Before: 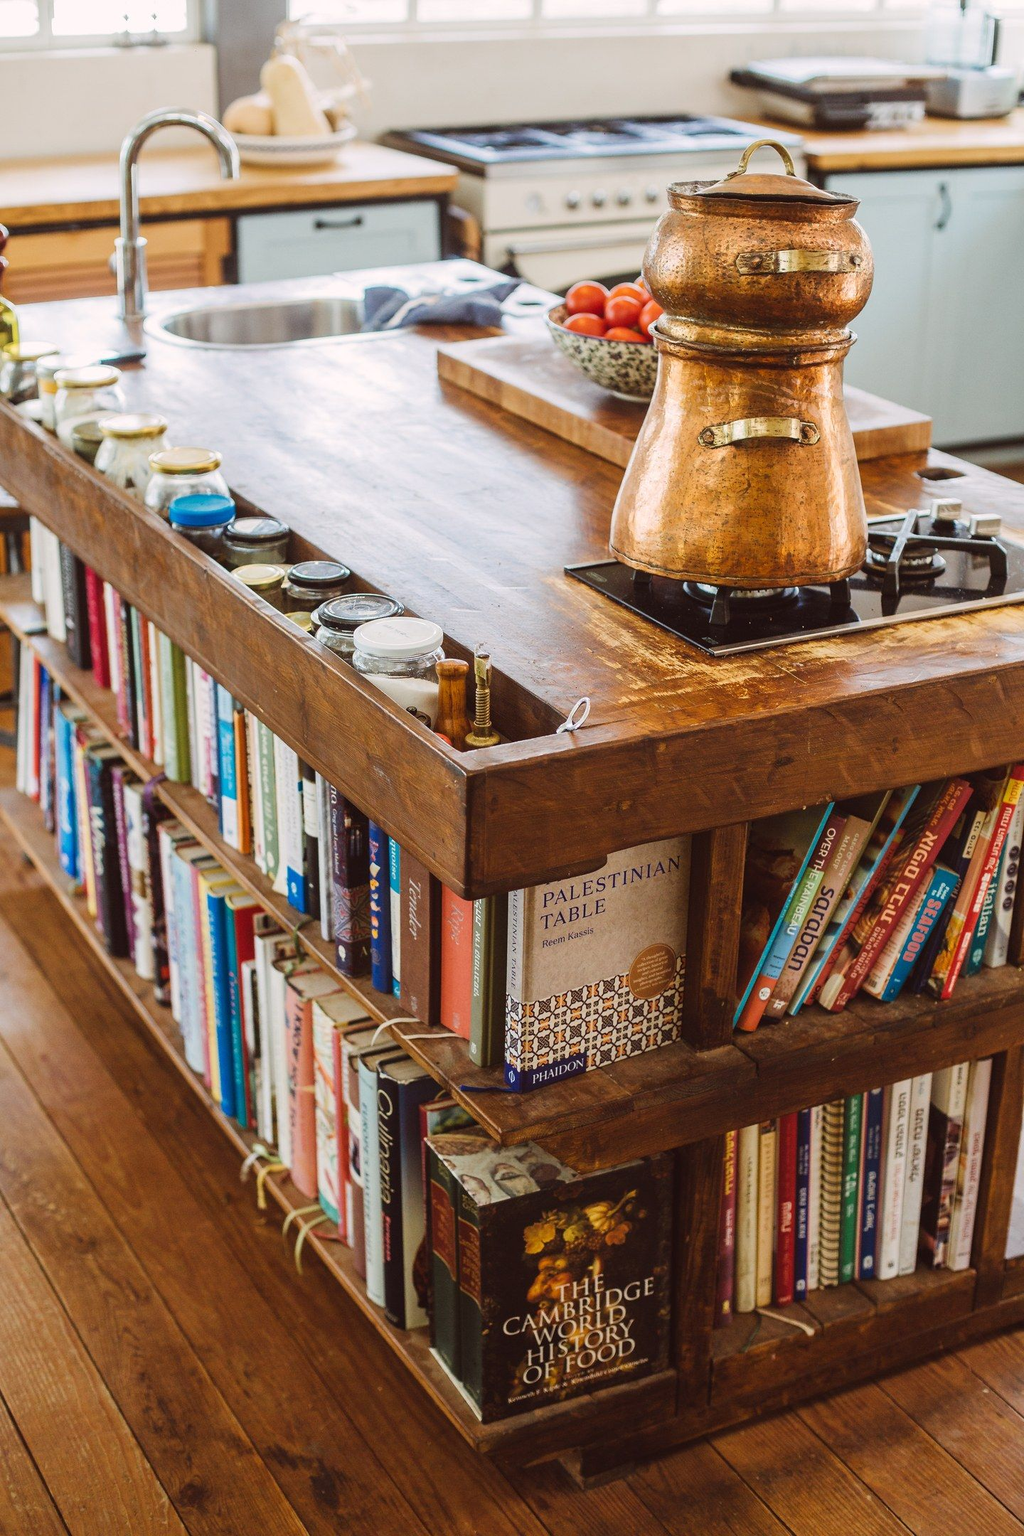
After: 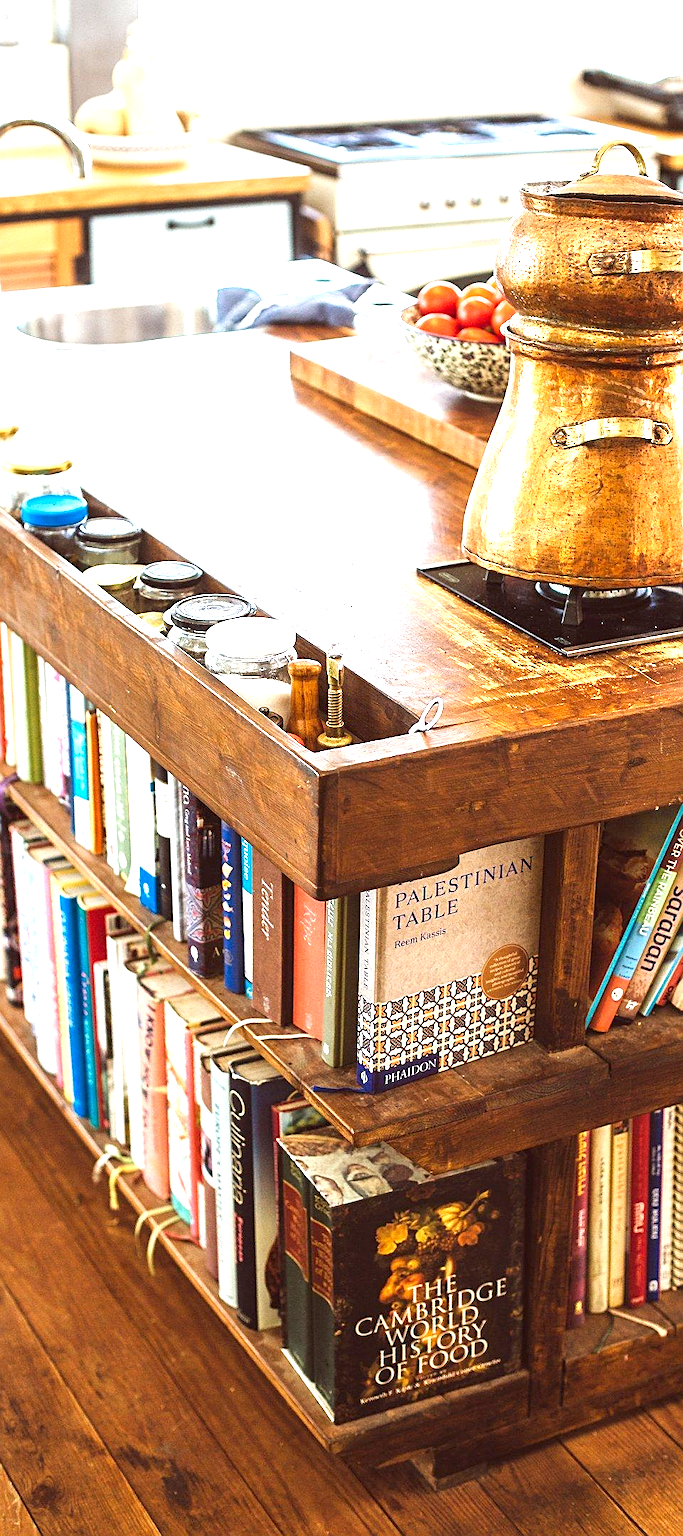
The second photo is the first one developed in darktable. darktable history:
local contrast: highlights 62%, shadows 109%, detail 107%, midtone range 0.533
crop and rotate: left 14.489%, right 18.713%
exposure: black level correction 0.001, exposure 1.303 EV, compensate highlight preservation false
tone equalizer: smoothing diameter 2.08%, edges refinement/feathering 24.64, mask exposure compensation -1.57 EV, filter diffusion 5
sharpen: on, module defaults
